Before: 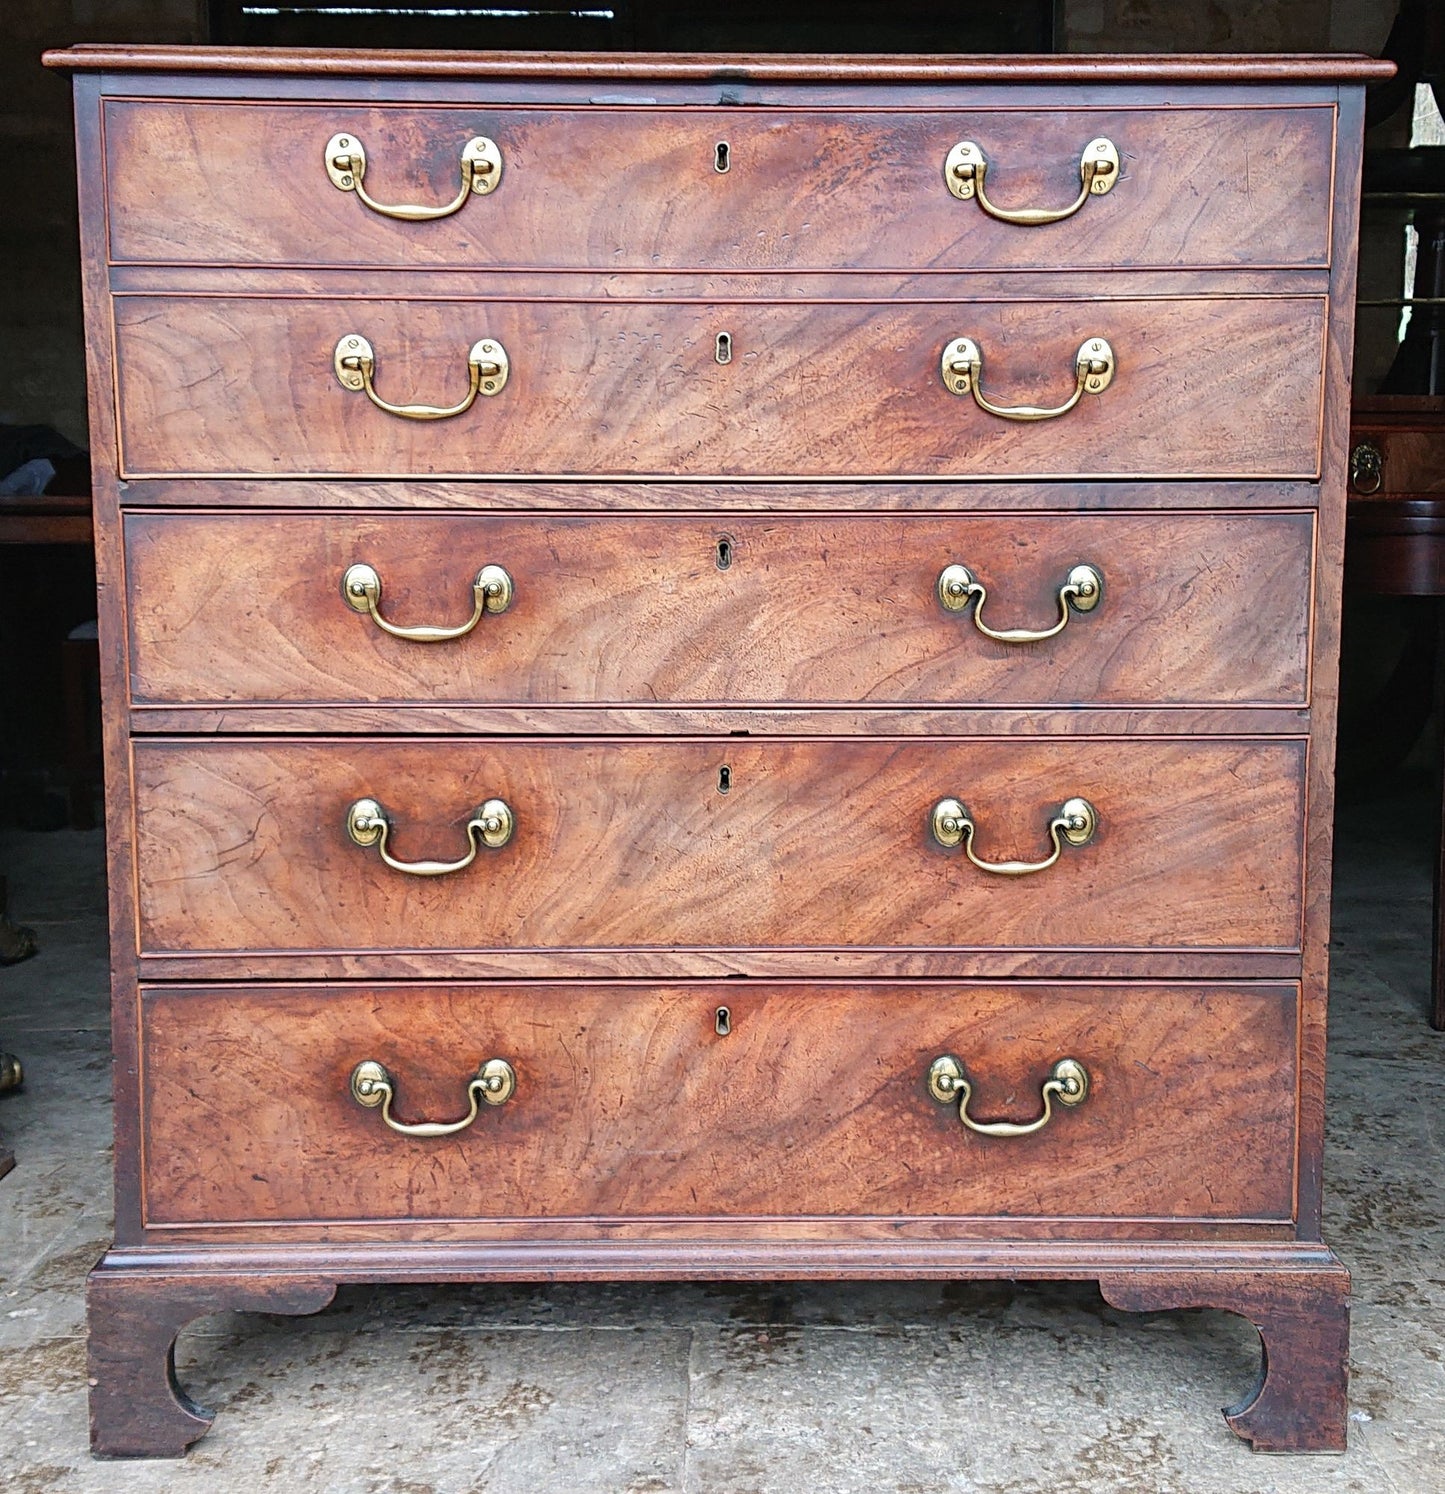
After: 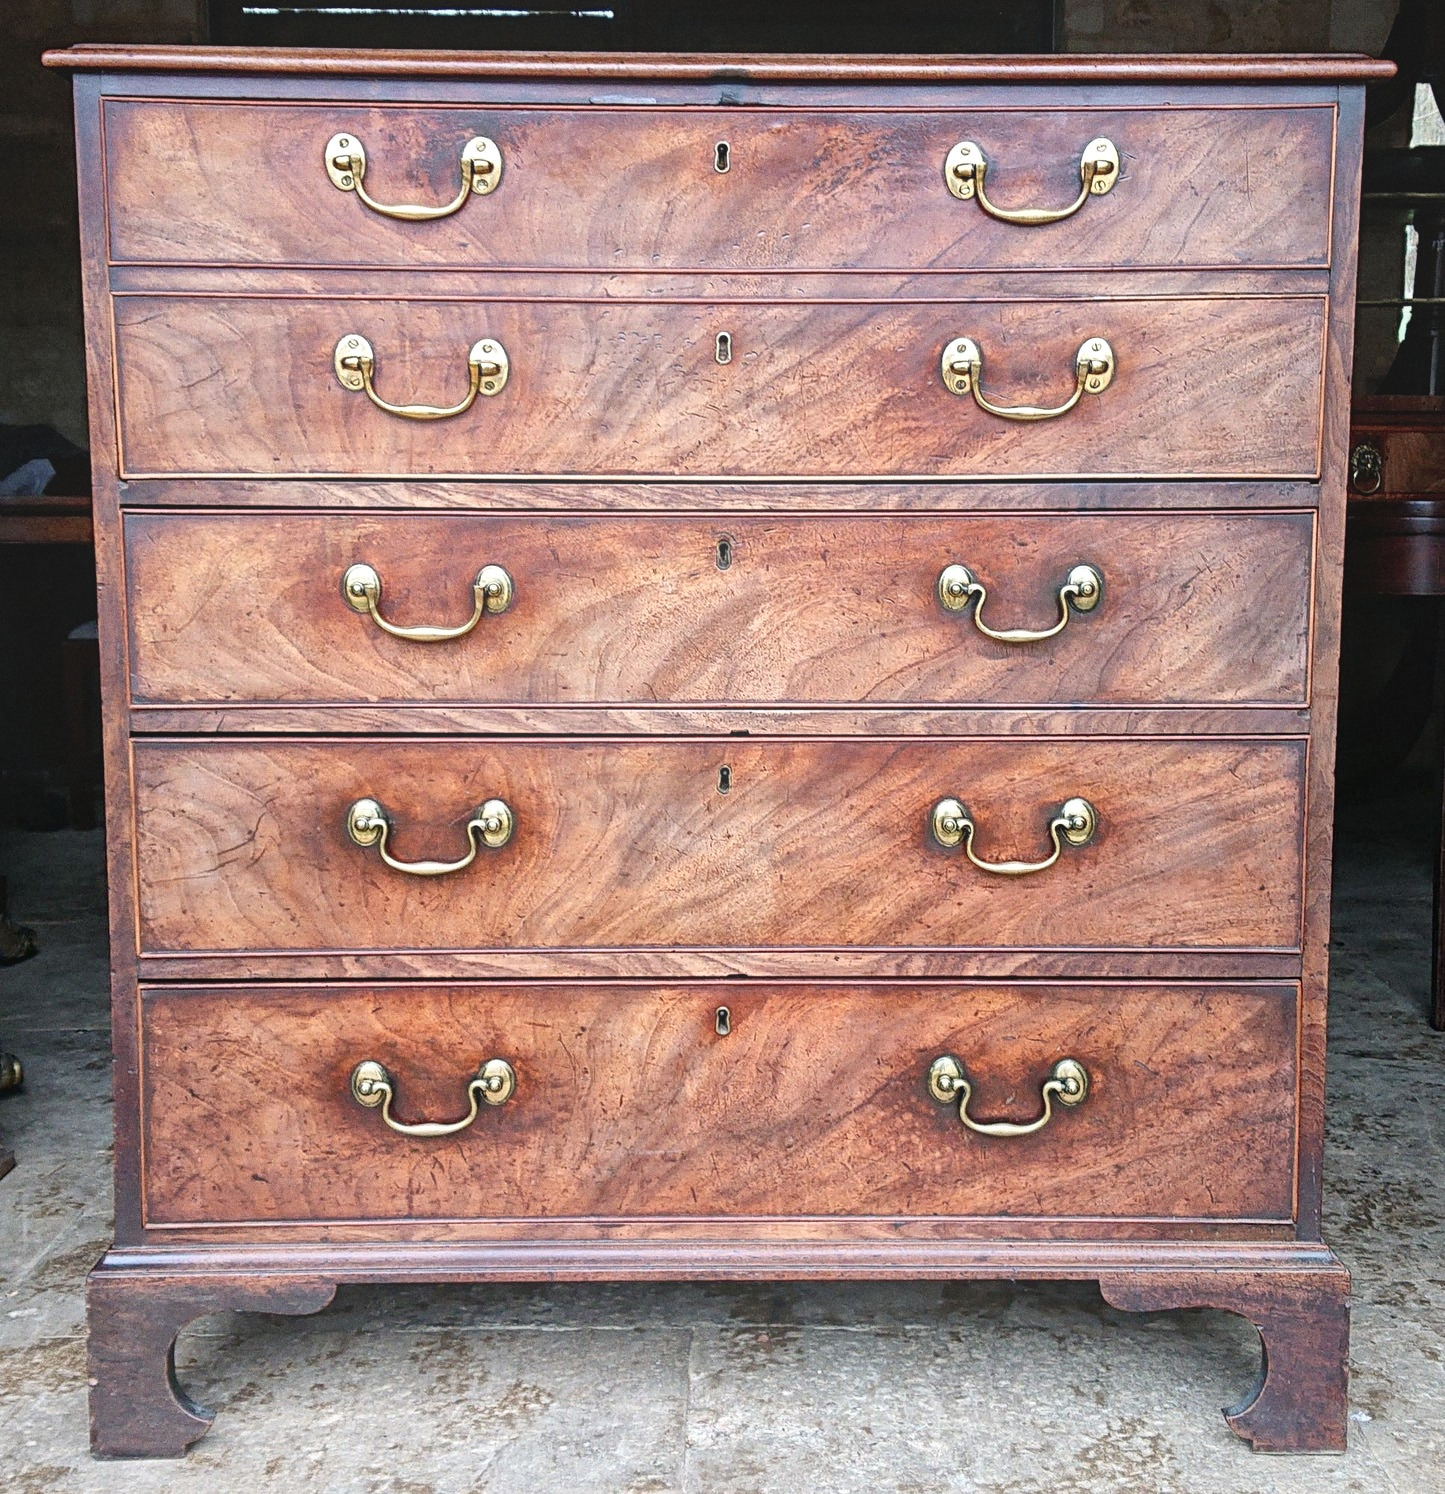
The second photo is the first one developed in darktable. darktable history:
grain: coarseness 0.47 ISO
local contrast: mode bilateral grid, contrast 20, coarseness 50, detail 150%, midtone range 0.2
bloom: size 40%
exposure: black level correction 0.001, exposure -0.125 EV, compensate exposure bias true, compensate highlight preservation false
